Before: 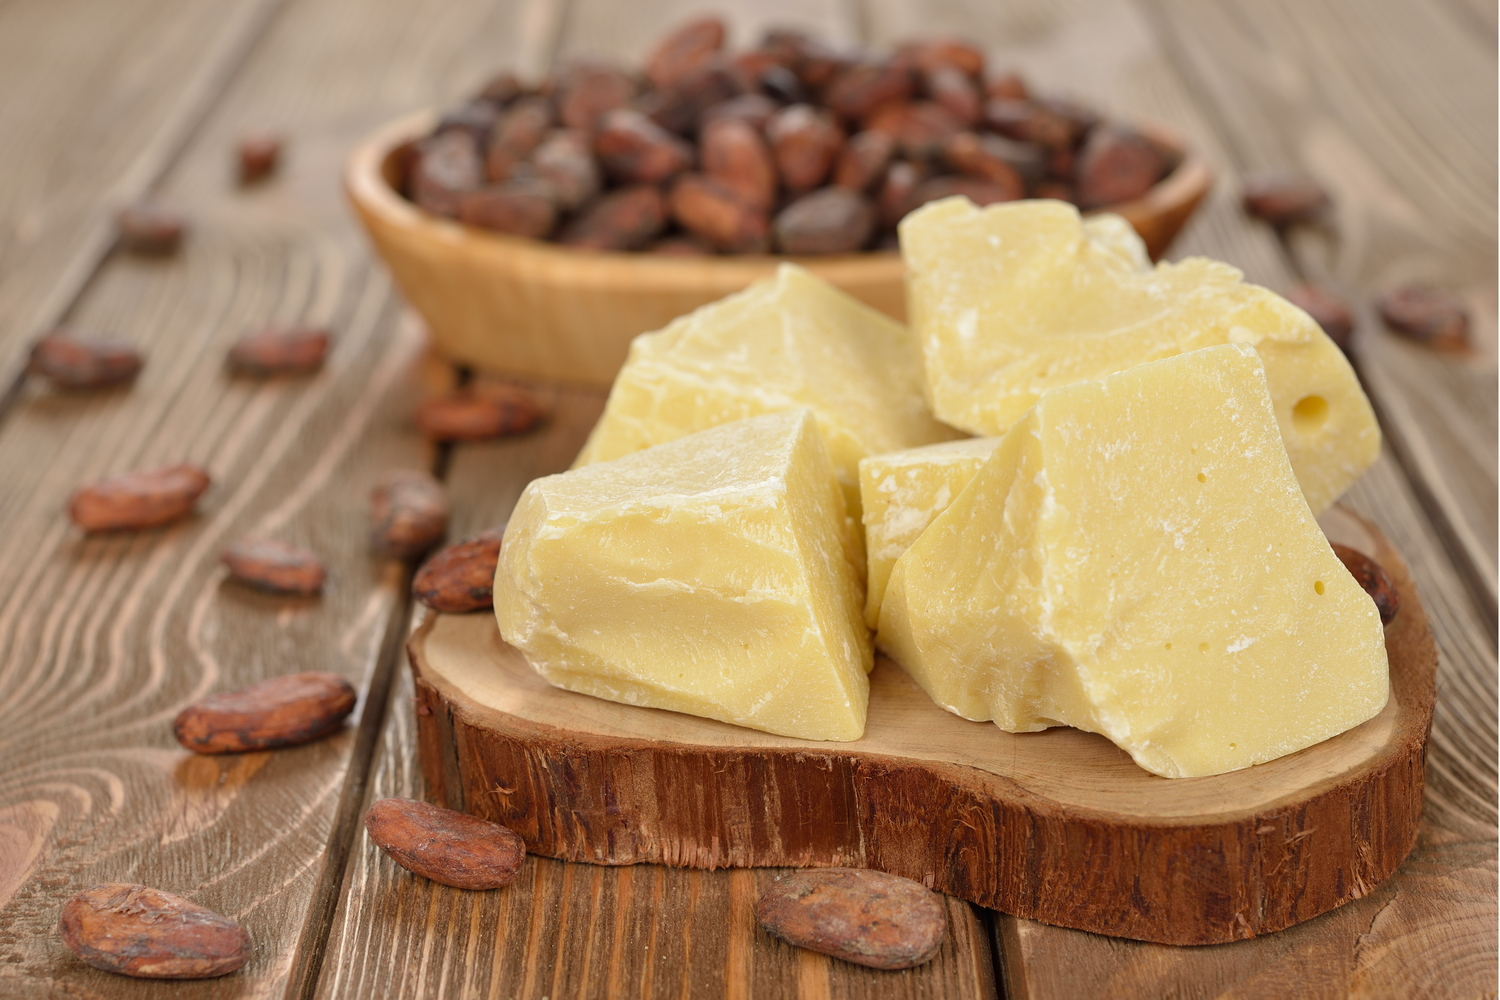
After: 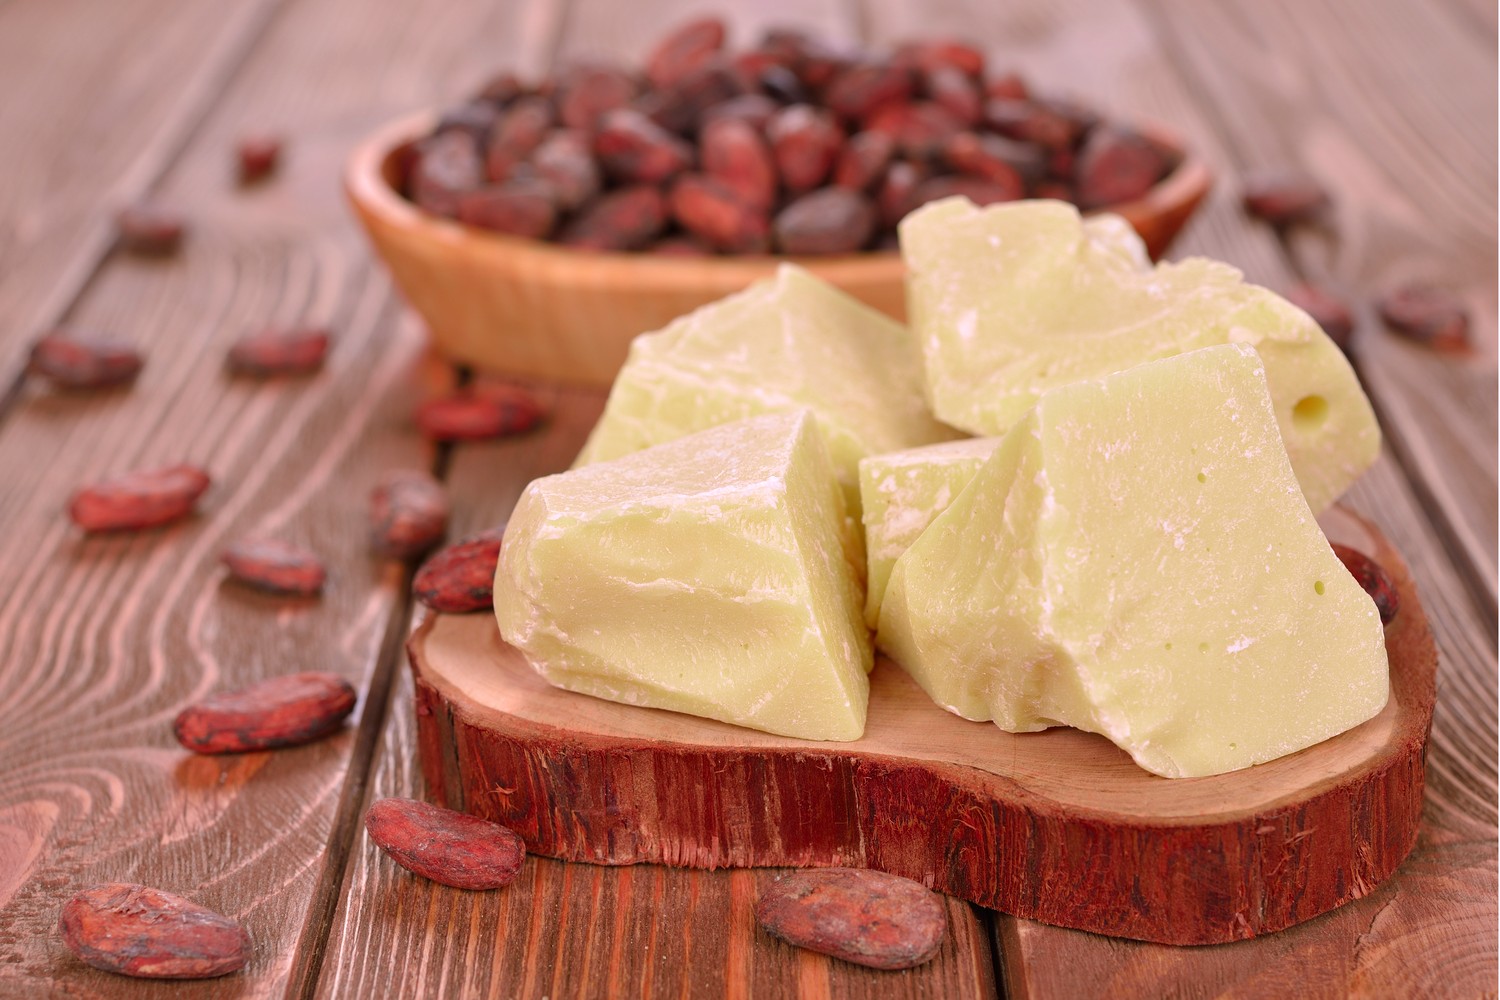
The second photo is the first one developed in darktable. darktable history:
tone equalizer: on, module defaults
white balance: red 1.066, blue 1.119
color zones: curves: ch0 [(0, 0.466) (0.128, 0.466) (0.25, 0.5) (0.375, 0.456) (0.5, 0.5) (0.625, 0.5) (0.737, 0.652) (0.875, 0.5)]; ch1 [(0, 0.603) (0.125, 0.618) (0.261, 0.348) (0.372, 0.353) (0.497, 0.363) (0.611, 0.45) (0.731, 0.427) (0.875, 0.518) (0.998, 0.652)]; ch2 [(0, 0.559) (0.125, 0.451) (0.253, 0.564) (0.37, 0.578) (0.5, 0.466) (0.625, 0.471) (0.731, 0.471) (0.88, 0.485)]
